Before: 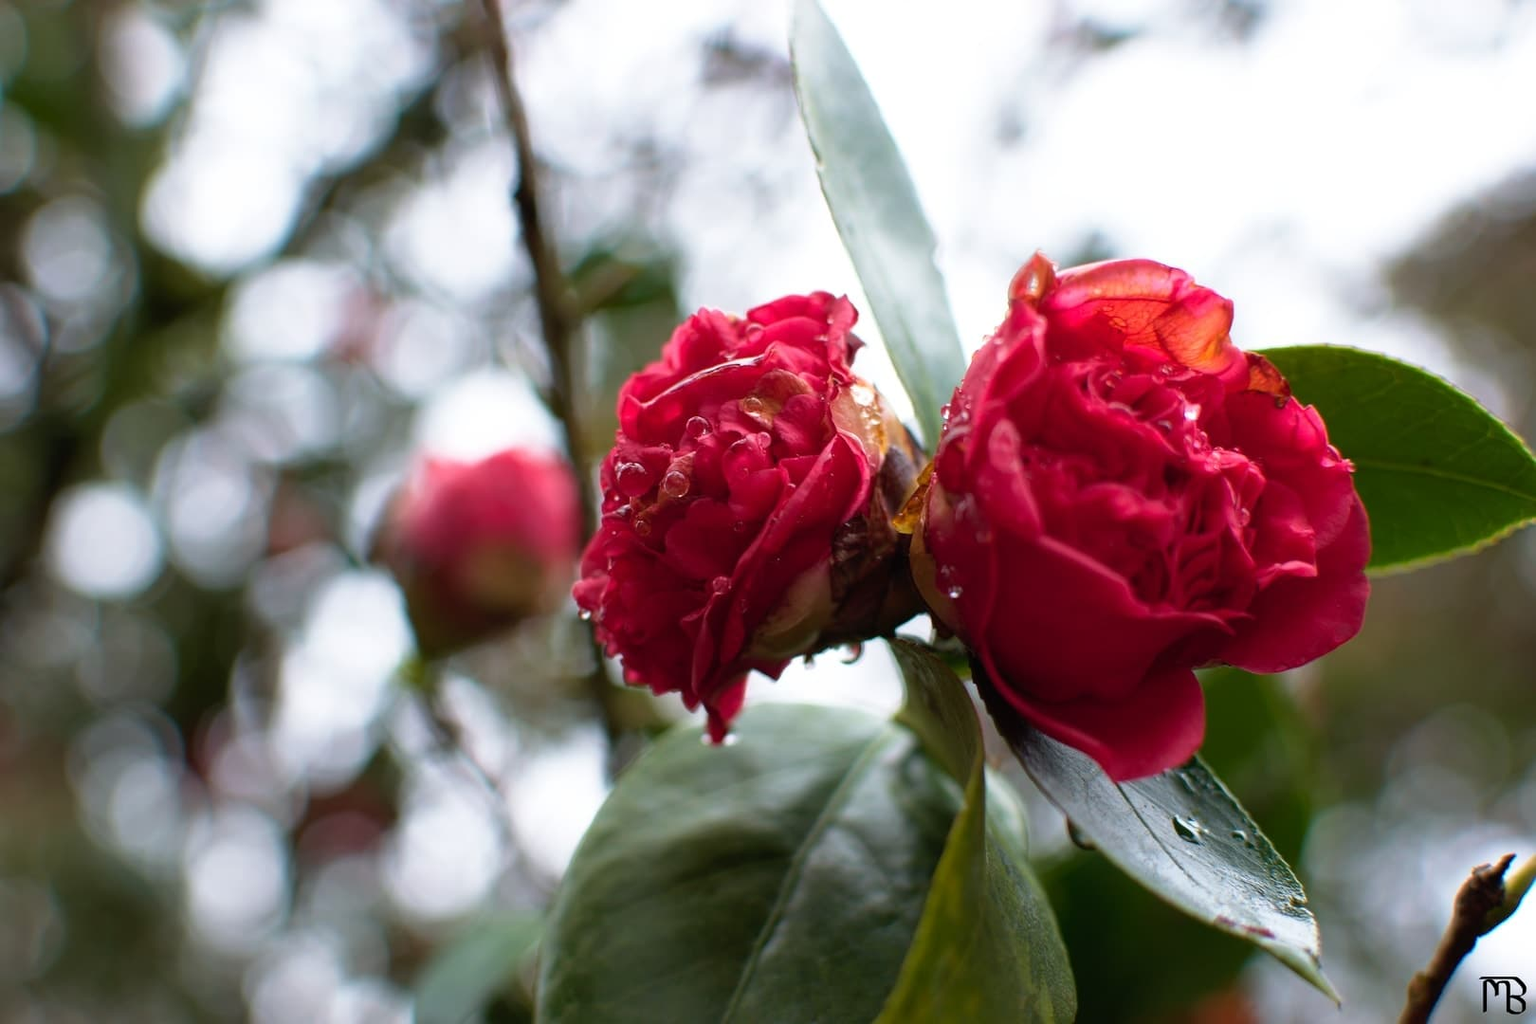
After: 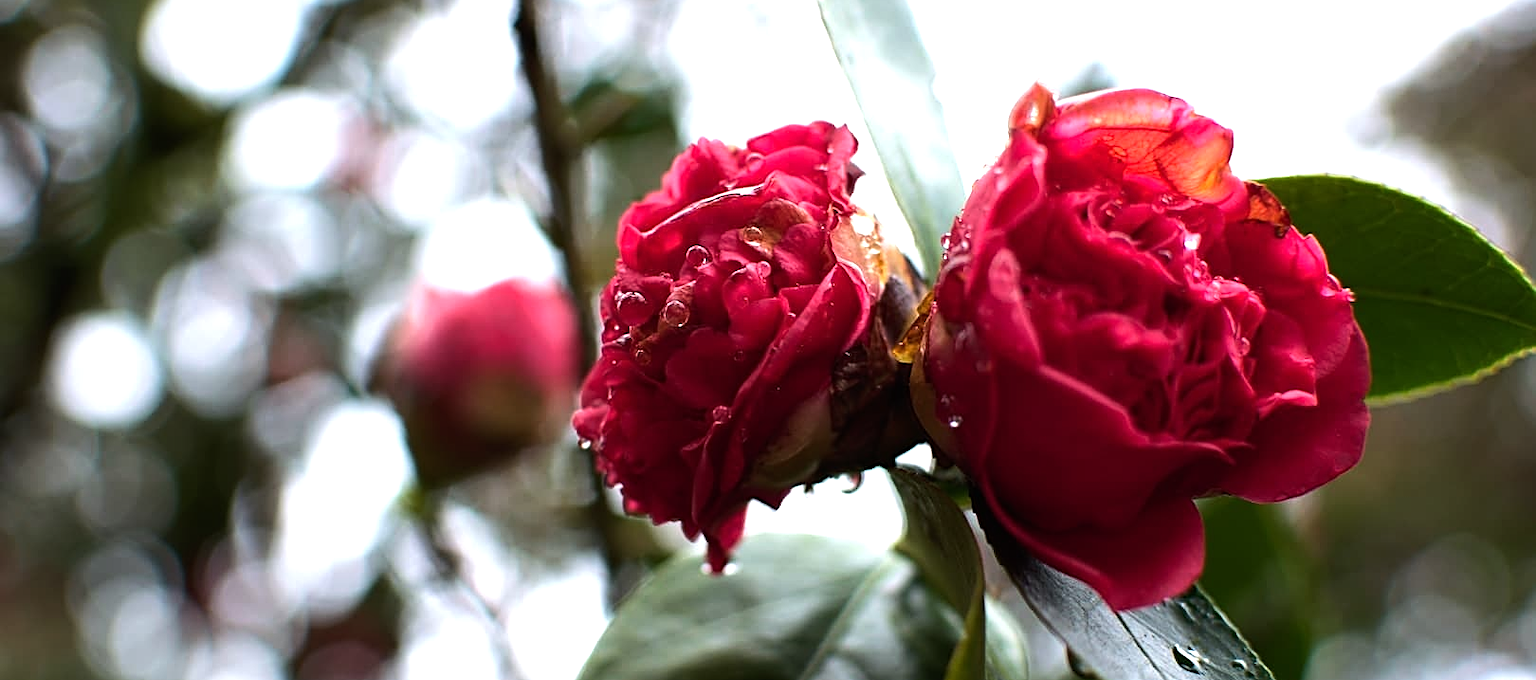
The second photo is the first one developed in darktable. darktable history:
sharpen: on, module defaults
tone equalizer: -8 EV -0.75 EV, -7 EV -0.7 EV, -6 EV -0.6 EV, -5 EV -0.4 EV, -3 EV 0.4 EV, -2 EV 0.6 EV, -1 EV 0.7 EV, +0 EV 0.75 EV, edges refinement/feathering 500, mask exposure compensation -1.57 EV, preserve details no
crop: top 16.727%, bottom 16.727%
